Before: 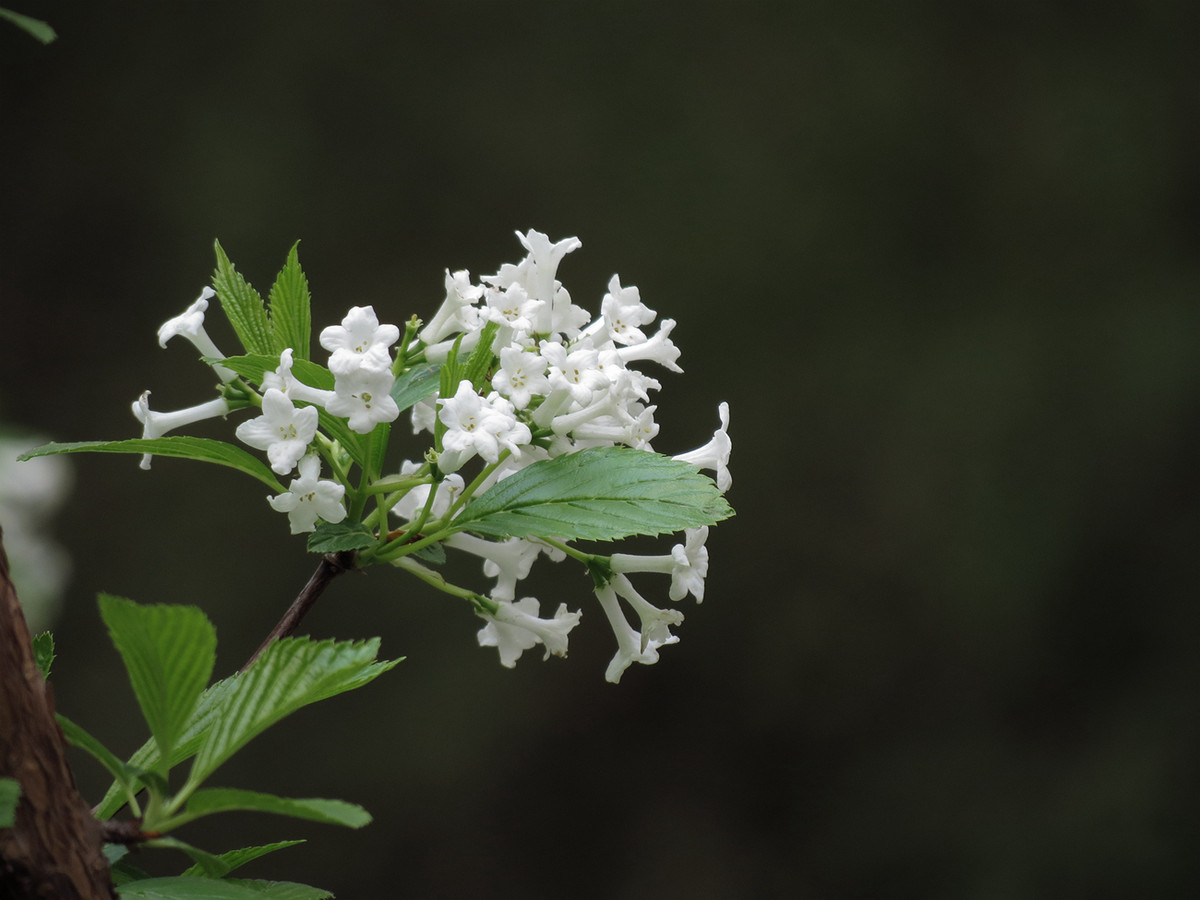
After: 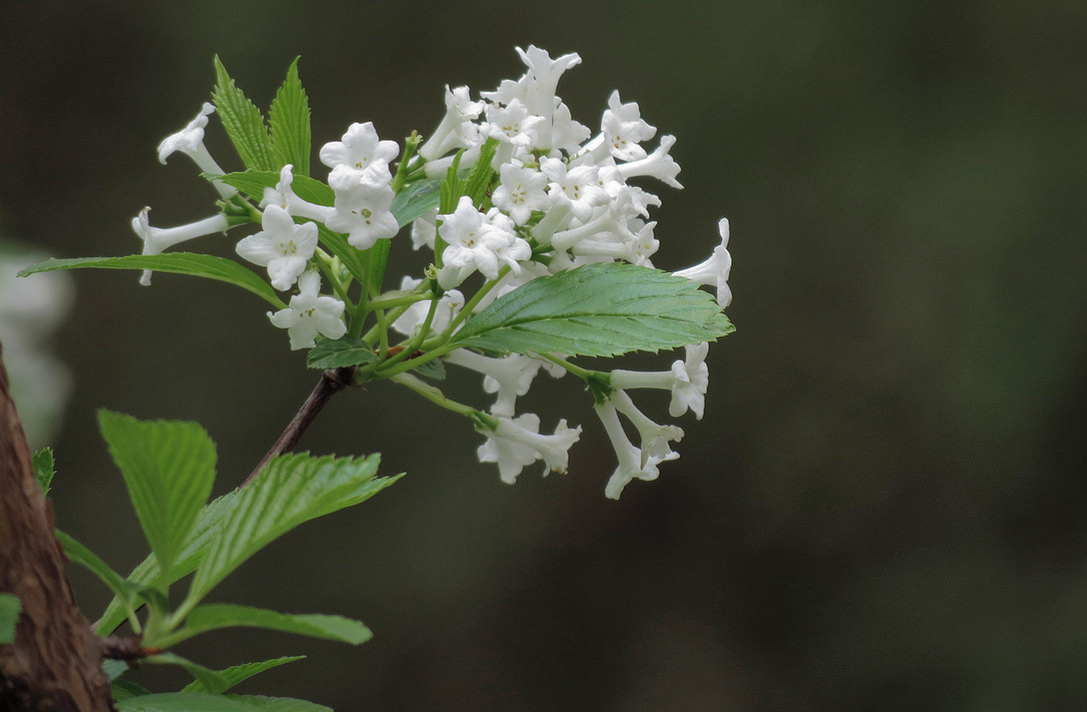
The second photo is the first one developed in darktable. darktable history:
crop: top 20.456%, right 9.35%, bottom 0.336%
shadows and highlights: on, module defaults
